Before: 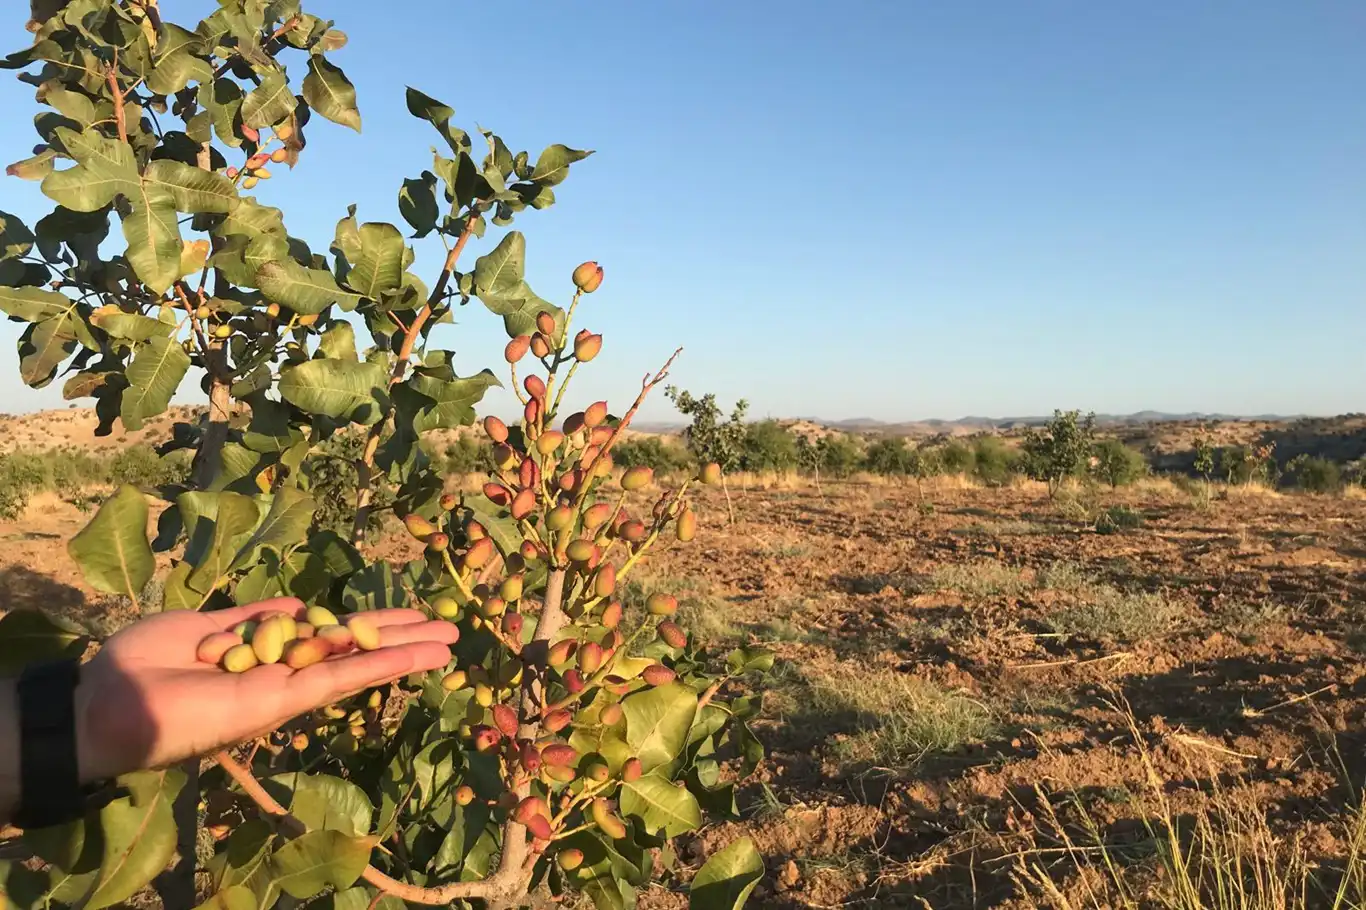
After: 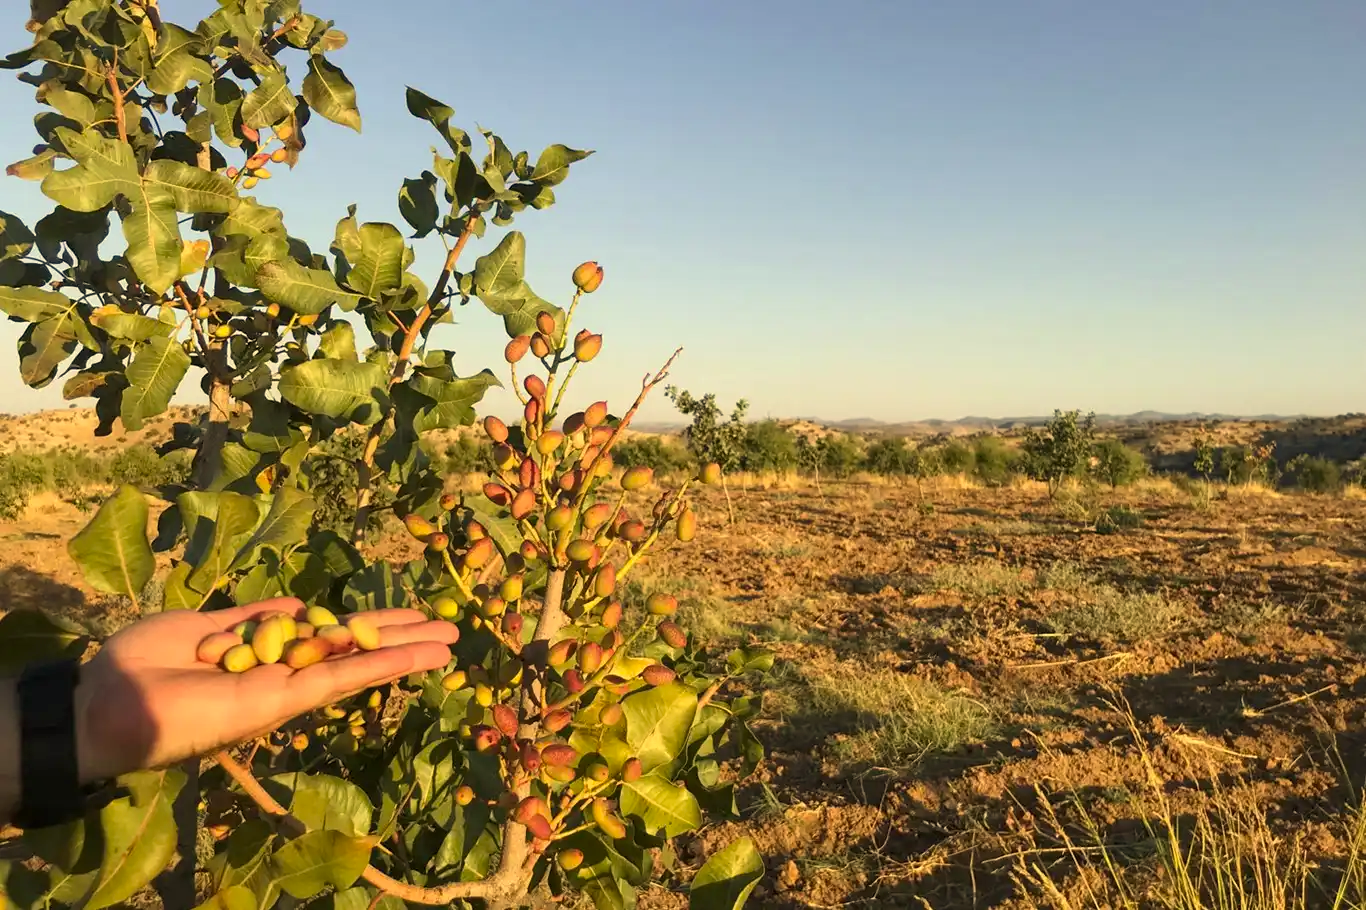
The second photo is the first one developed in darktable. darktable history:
color correction: highlights a* 2.72, highlights b* 22.8
local contrast: highlights 100%, shadows 100%, detail 120%, midtone range 0.2
